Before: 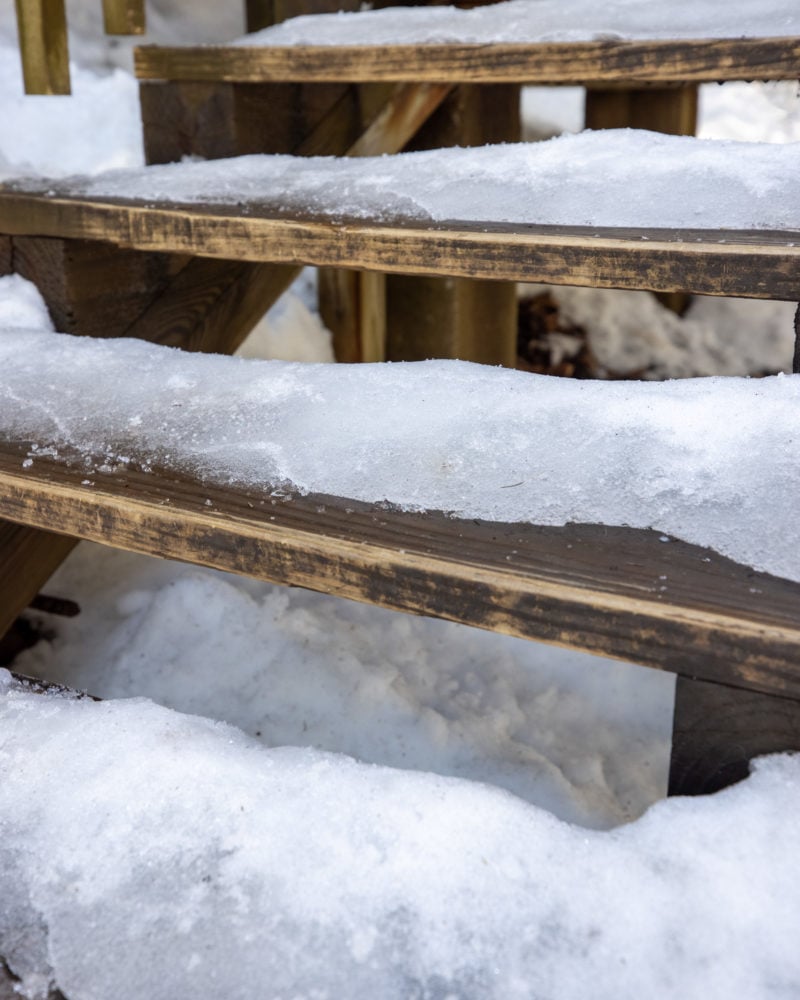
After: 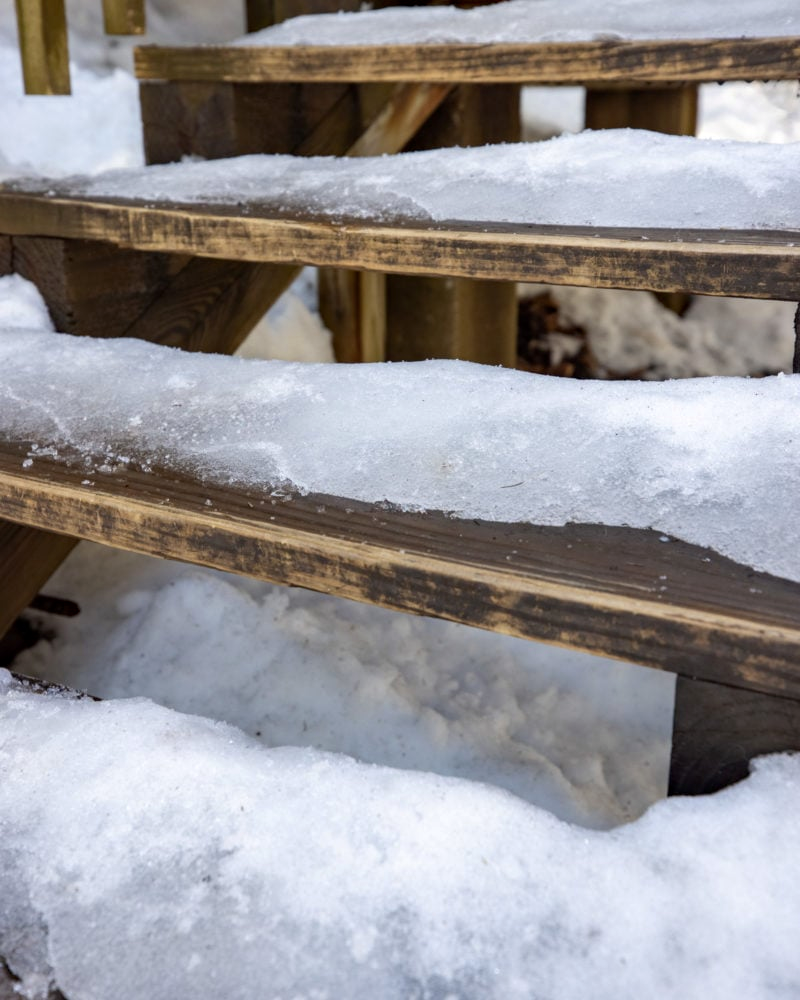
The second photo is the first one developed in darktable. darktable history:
haze removal: strength 0.113, distance 0.25, compatibility mode true, adaptive false
